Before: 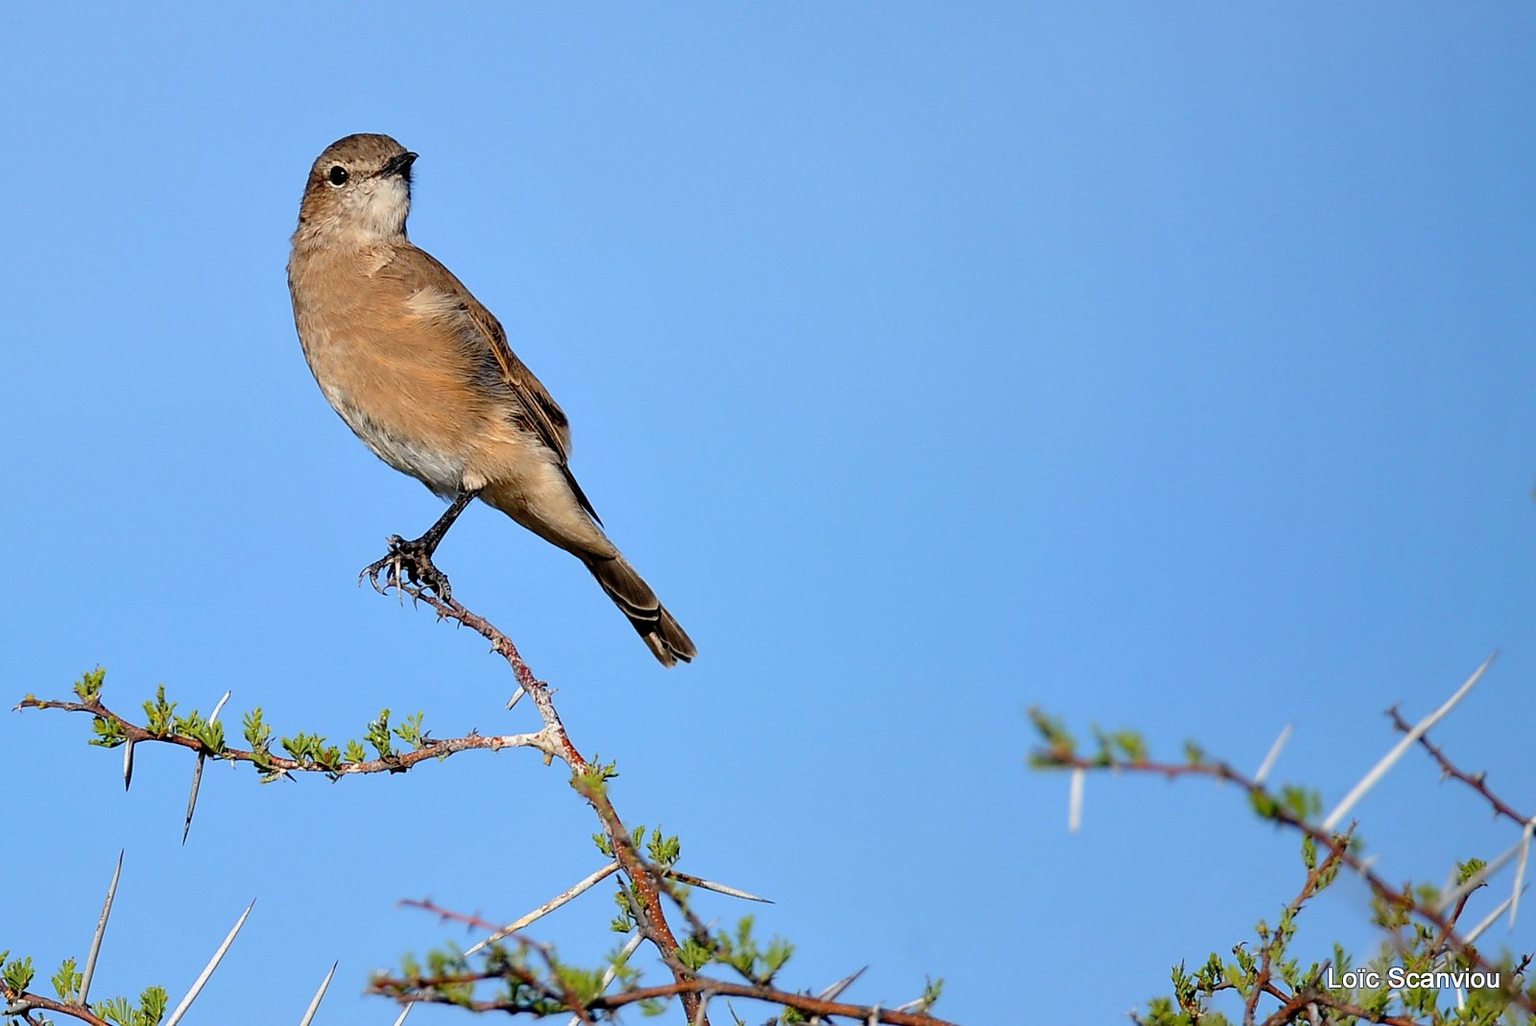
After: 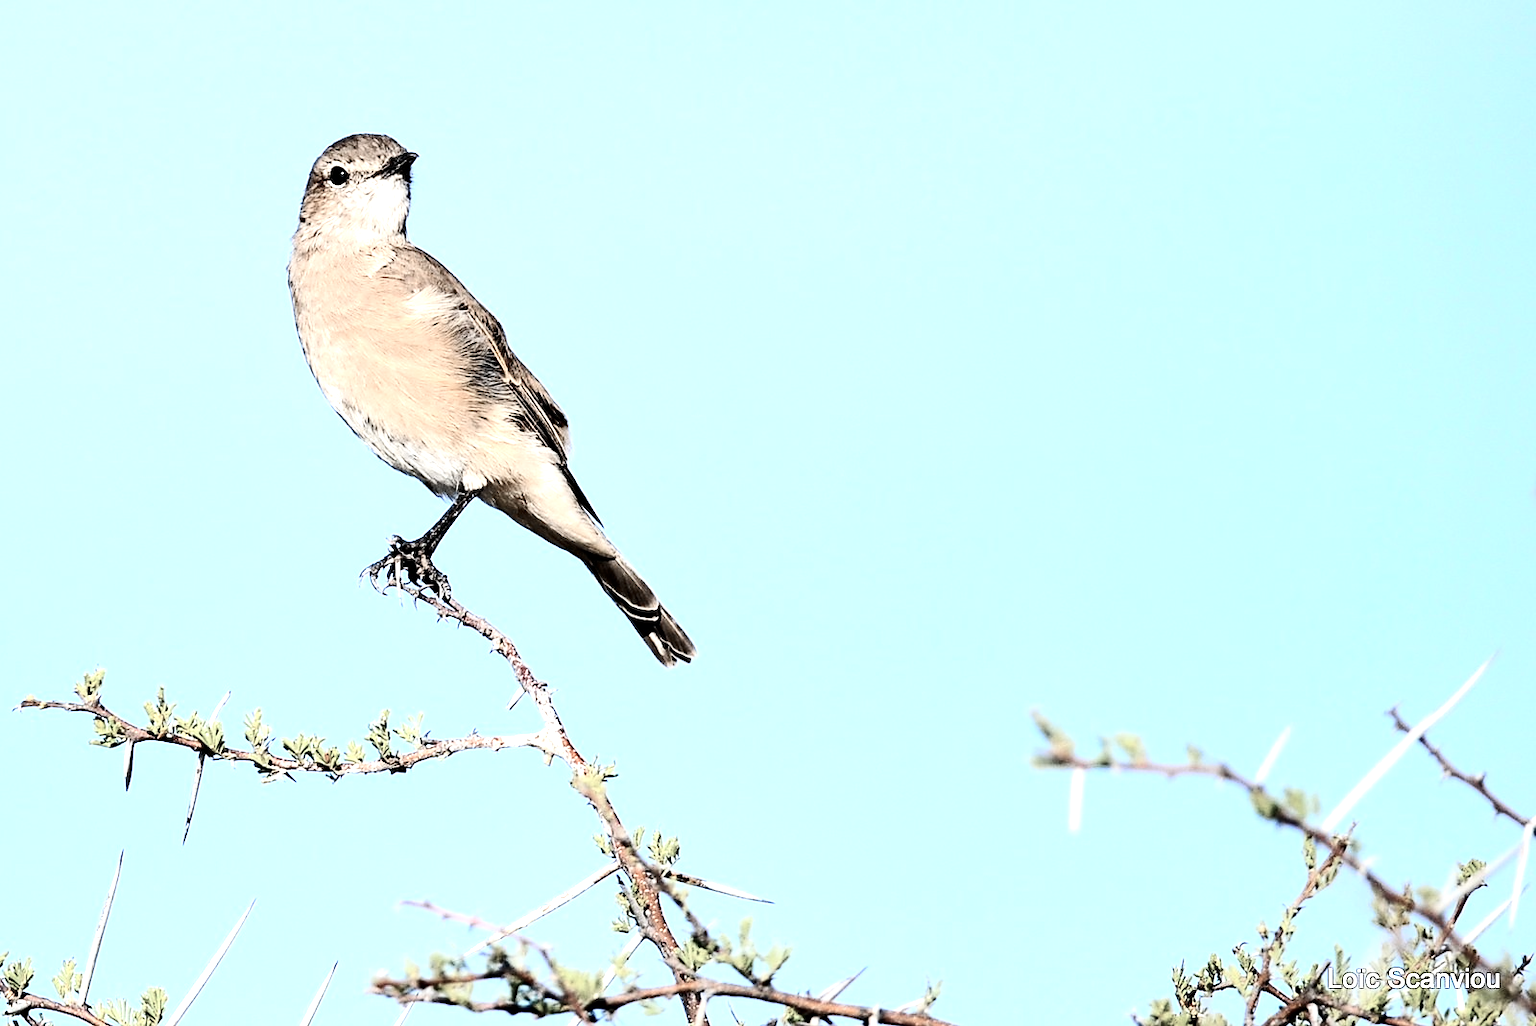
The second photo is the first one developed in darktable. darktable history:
tone equalizer: -8 EV -1.05 EV, -7 EV -1.04 EV, -6 EV -0.891 EV, -5 EV -0.544 EV, -3 EV 0.558 EV, -2 EV 0.85 EV, -1 EV 1 EV, +0 EV 1.06 EV
color correction: highlights b* -0.003, saturation 1.12
contrast brightness saturation: contrast 0.29
exposure: black level correction 0, exposure 0.398 EV, compensate highlight preservation false
color zones: curves: ch1 [(0.238, 0.163) (0.476, 0.2) (0.733, 0.322) (0.848, 0.134)]
